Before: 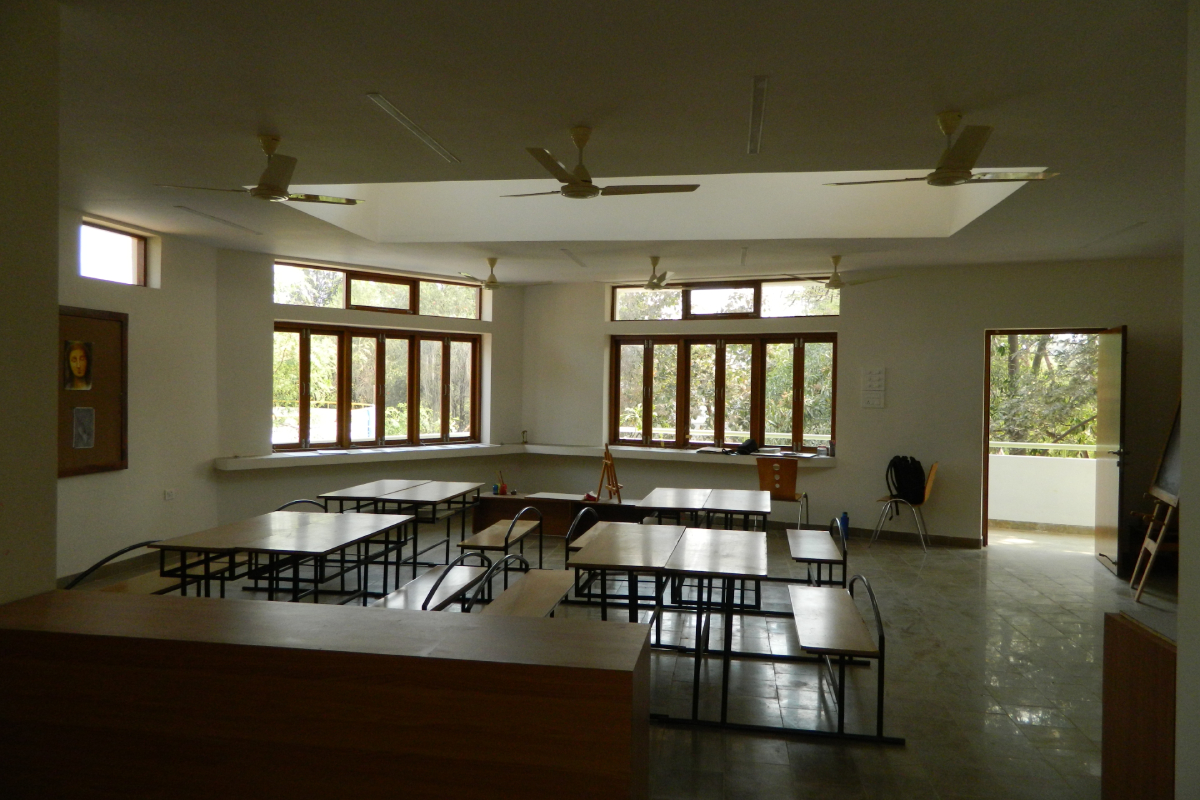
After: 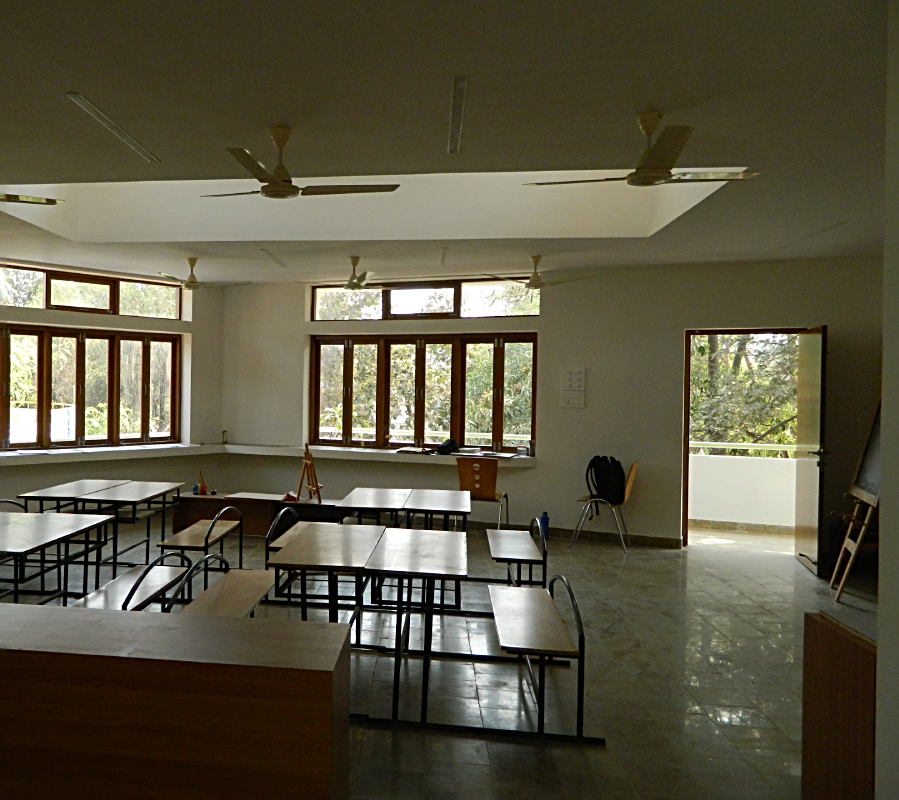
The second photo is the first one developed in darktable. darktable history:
crop and rotate: left 25.077%
sharpen: radius 2.779
